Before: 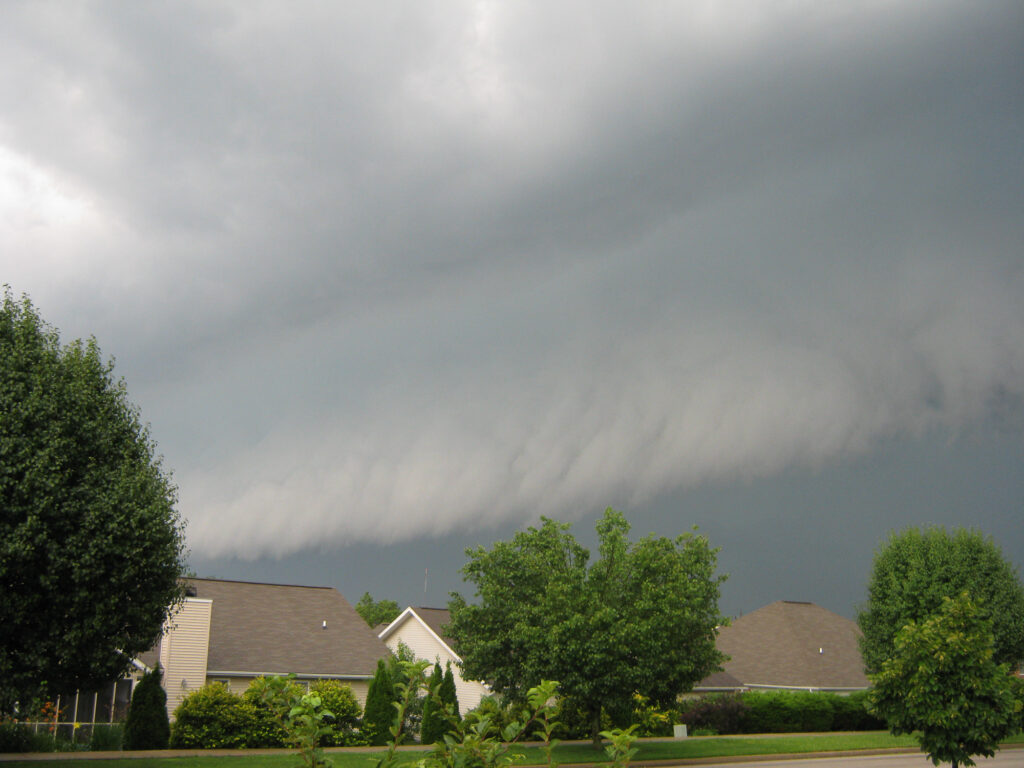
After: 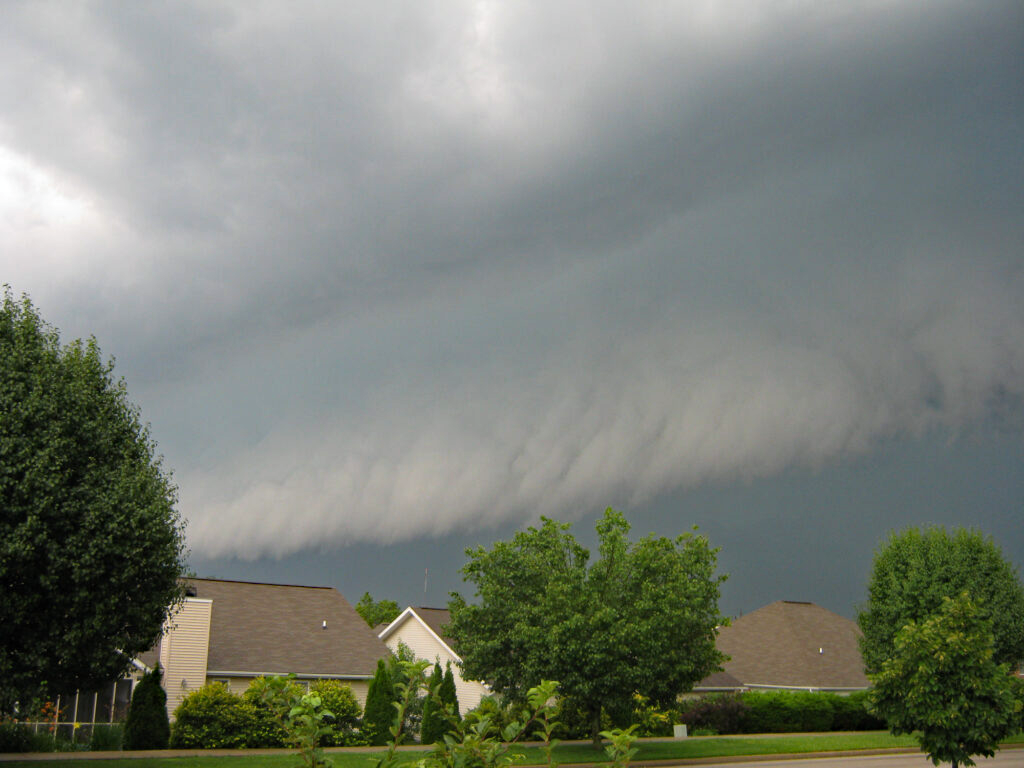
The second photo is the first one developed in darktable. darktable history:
haze removal: strength 0.284, distance 0.246, compatibility mode true, adaptive false
